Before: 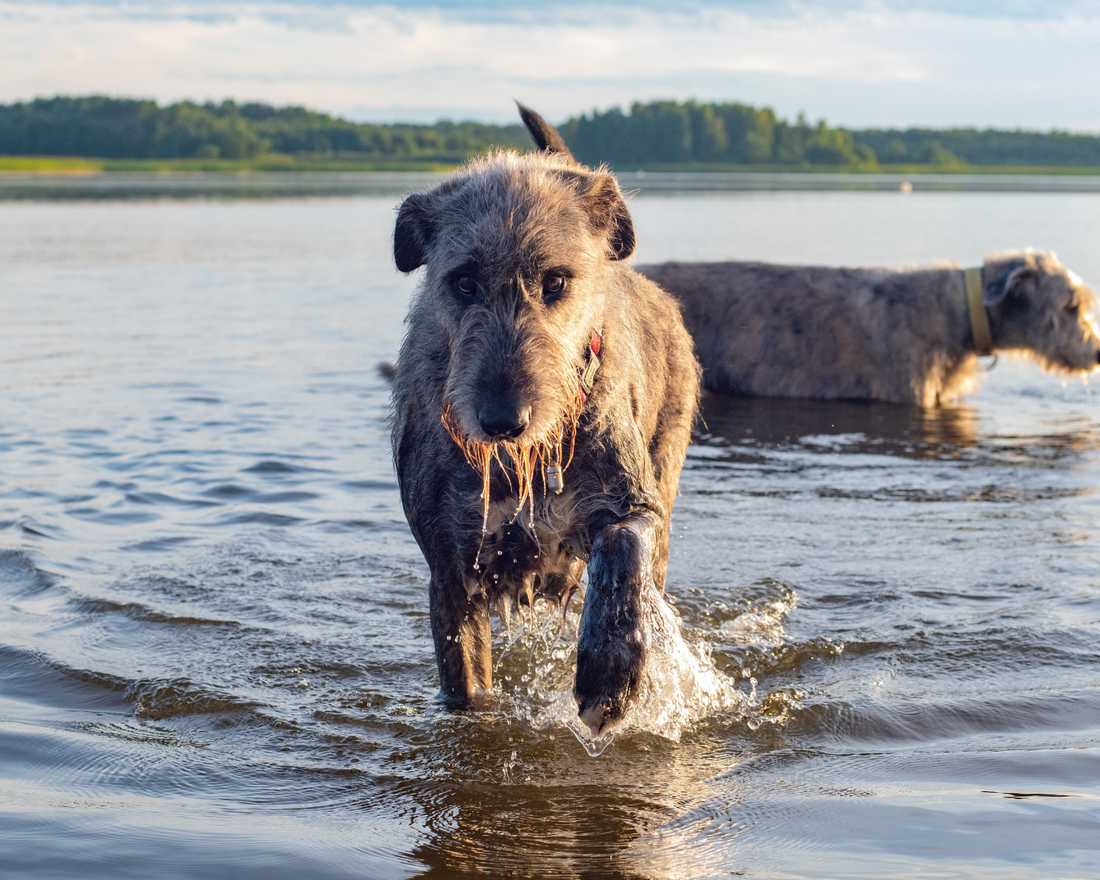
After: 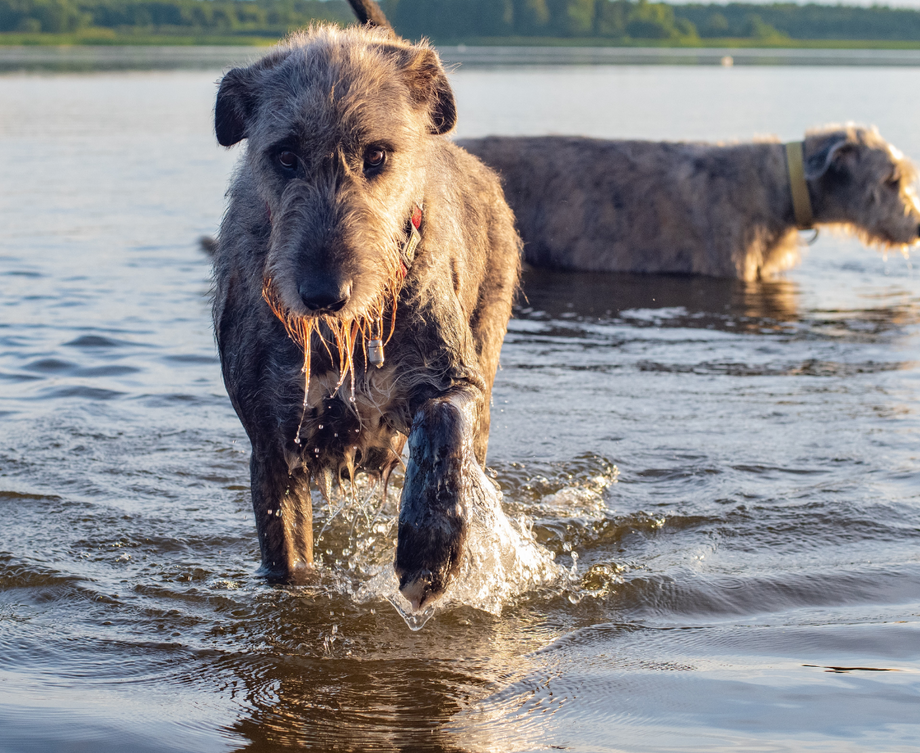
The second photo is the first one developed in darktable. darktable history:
crop: left 16.292%, top 14.396%
